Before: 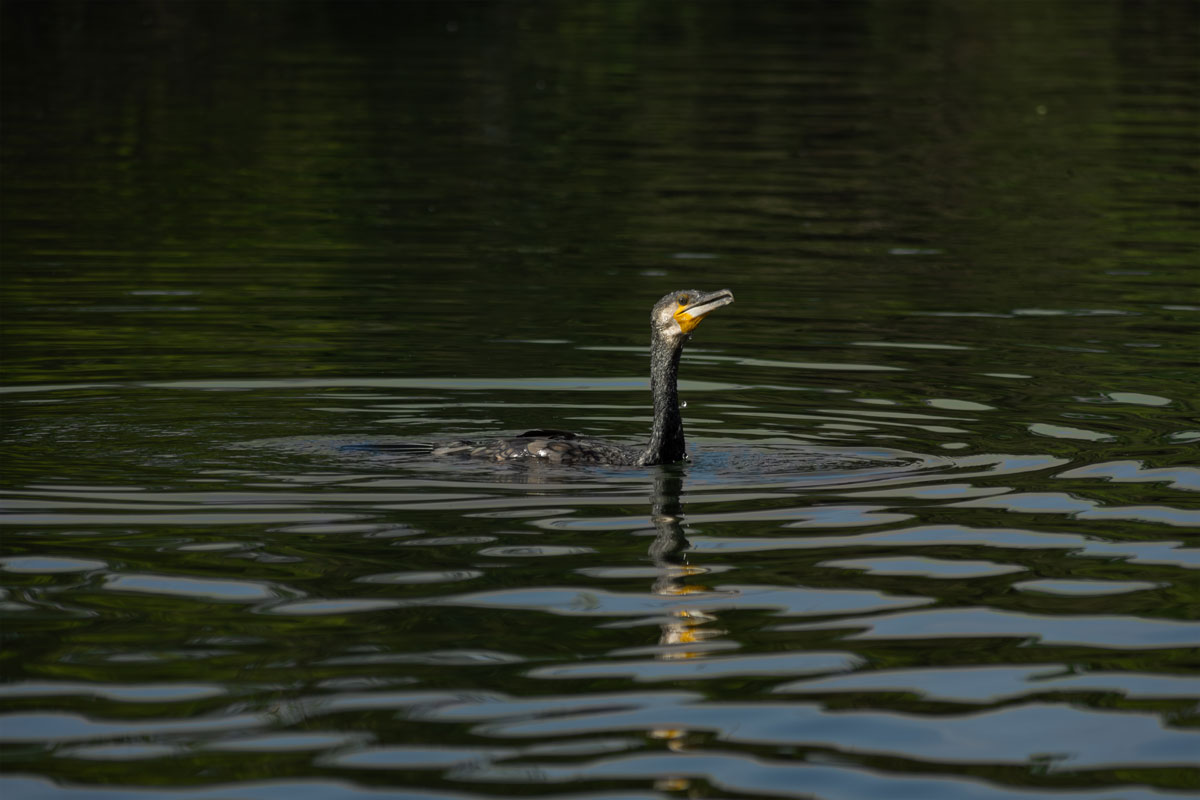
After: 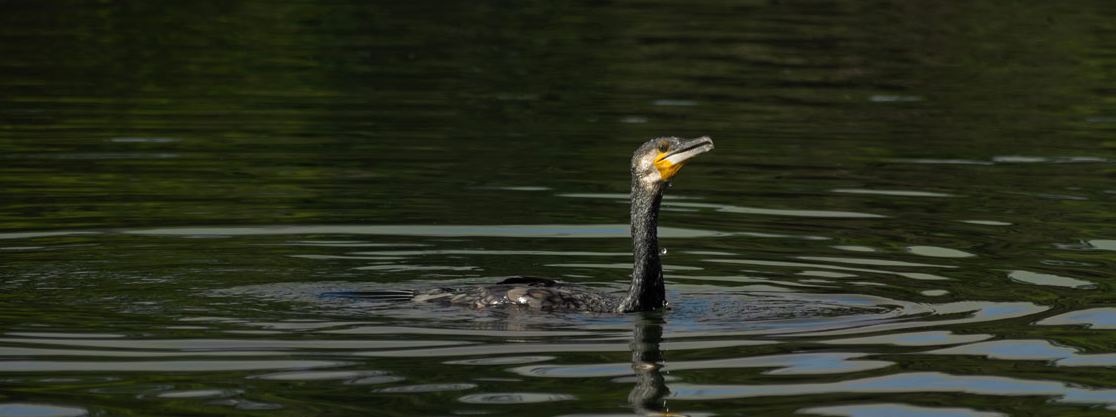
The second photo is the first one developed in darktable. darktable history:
exposure: exposure 0.131 EV, compensate highlight preservation false
white balance: emerald 1
crop: left 1.744%, top 19.225%, right 5.069%, bottom 28.357%
